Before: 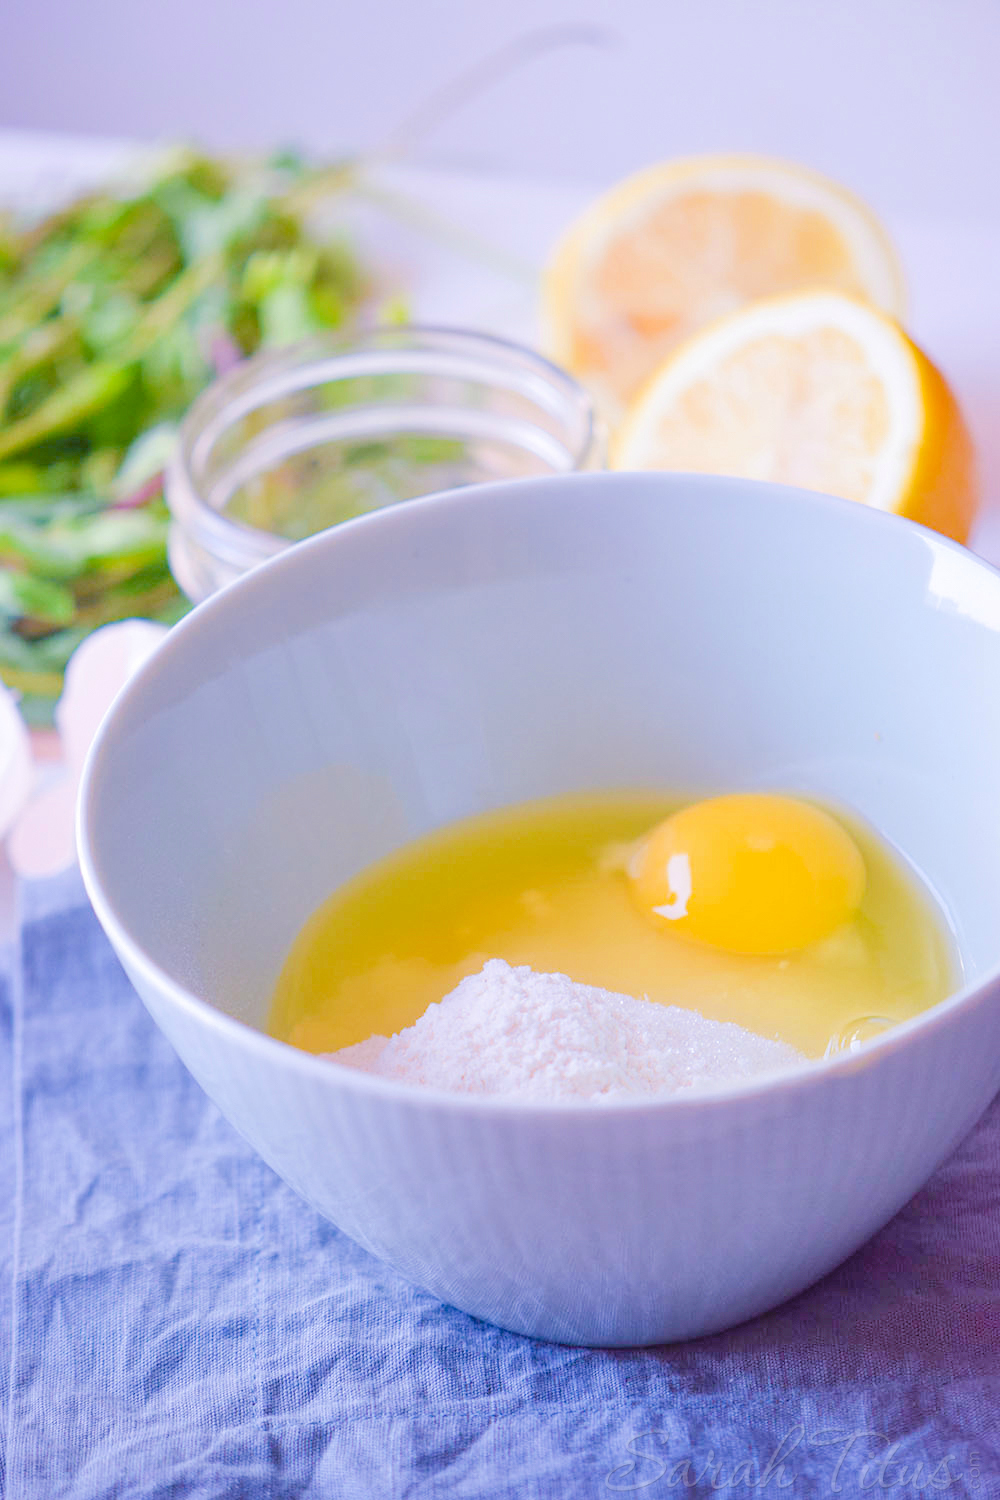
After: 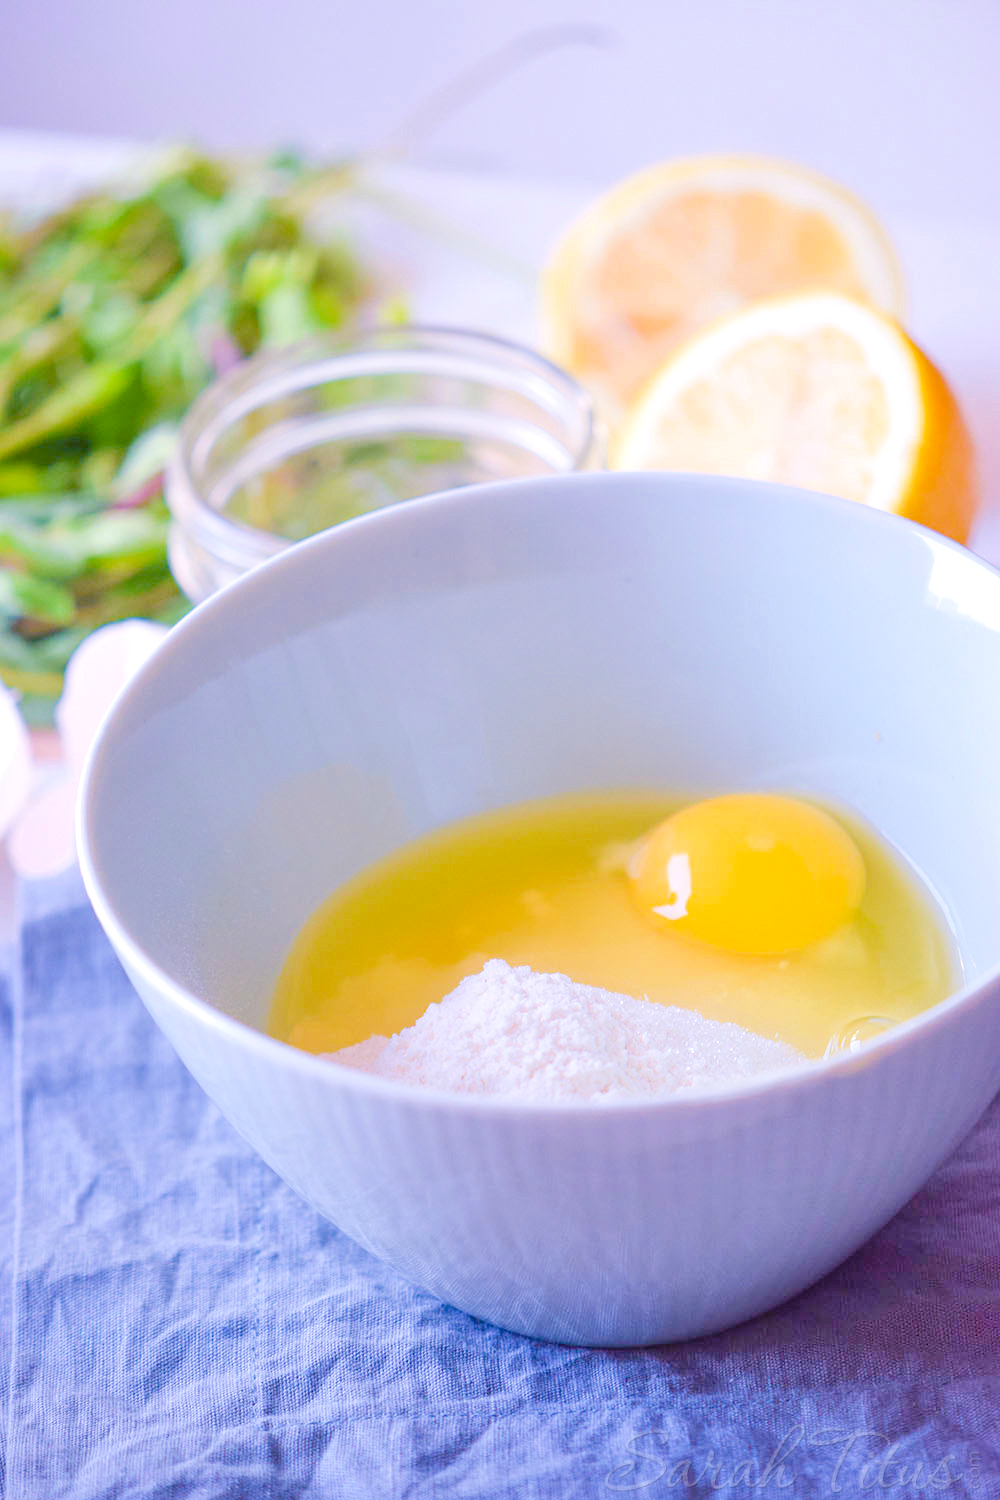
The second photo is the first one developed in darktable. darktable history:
local contrast: mode bilateral grid, contrast 20, coarseness 51, detail 102%, midtone range 0.2
levels: levels [0, 0.48, 0.961]
